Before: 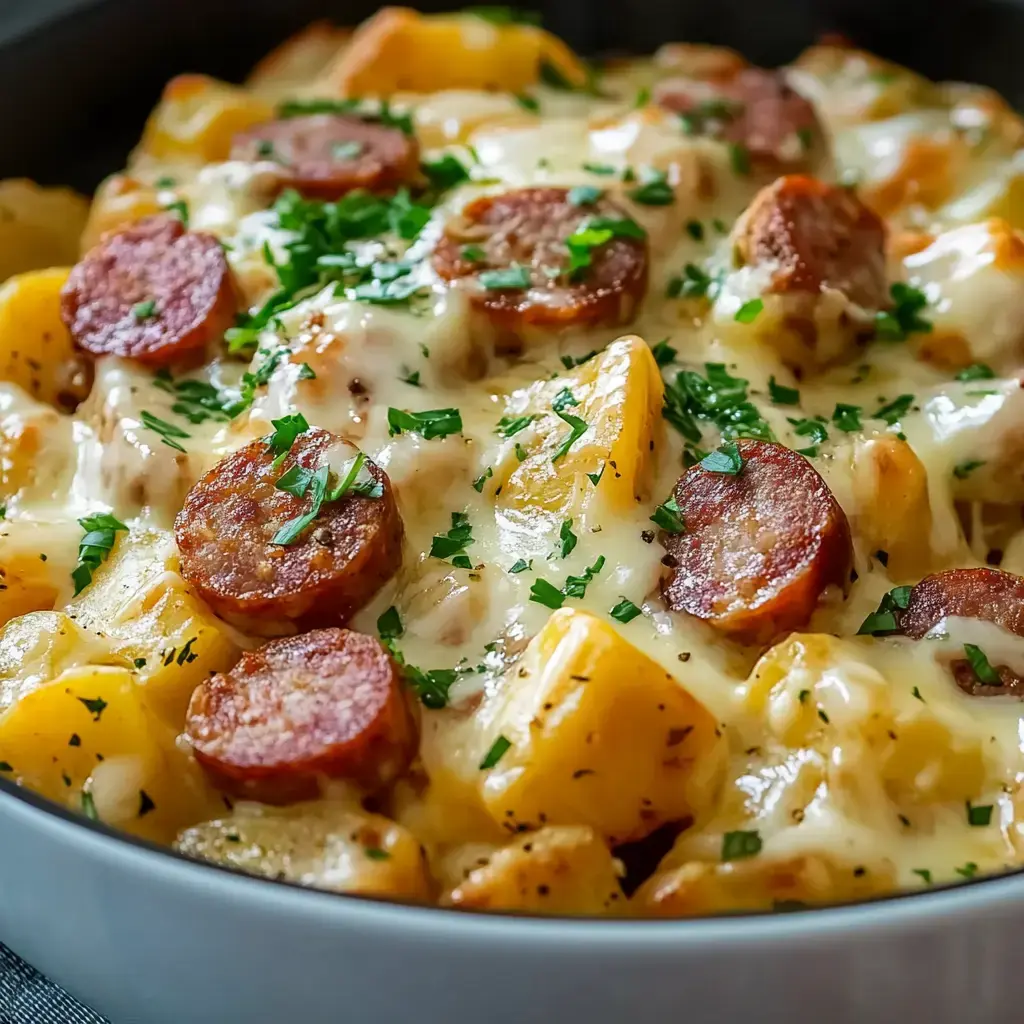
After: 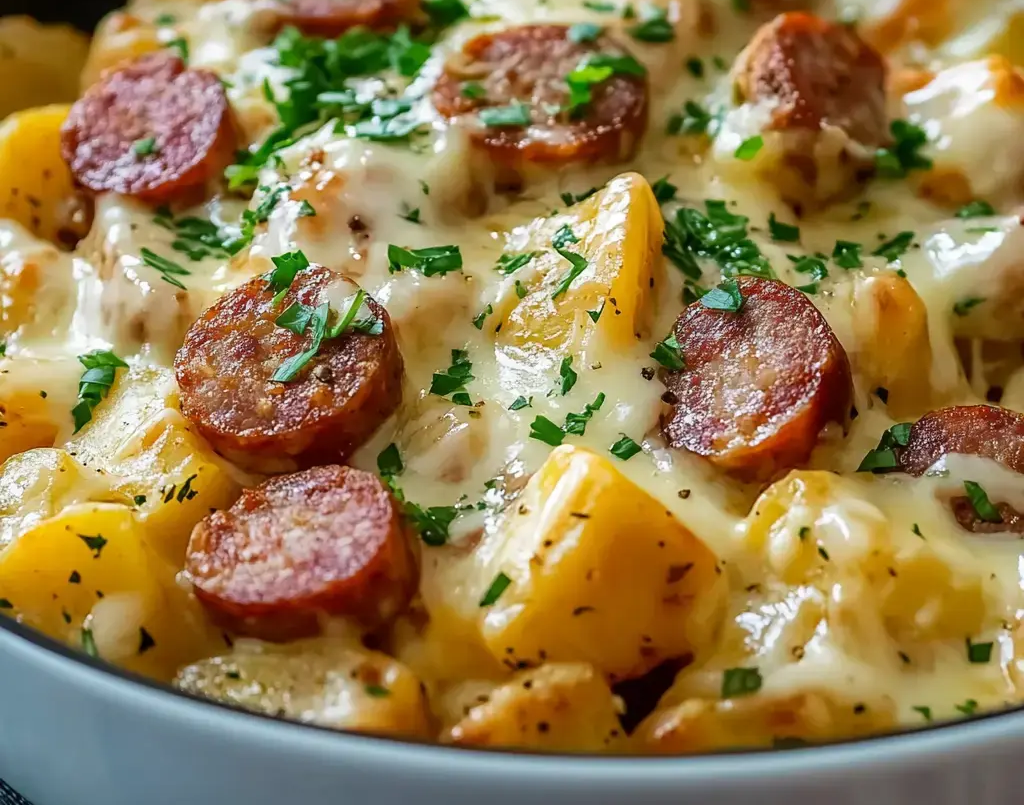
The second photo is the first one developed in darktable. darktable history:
crop and rotate: top 15.981%, bottom 5.375%
